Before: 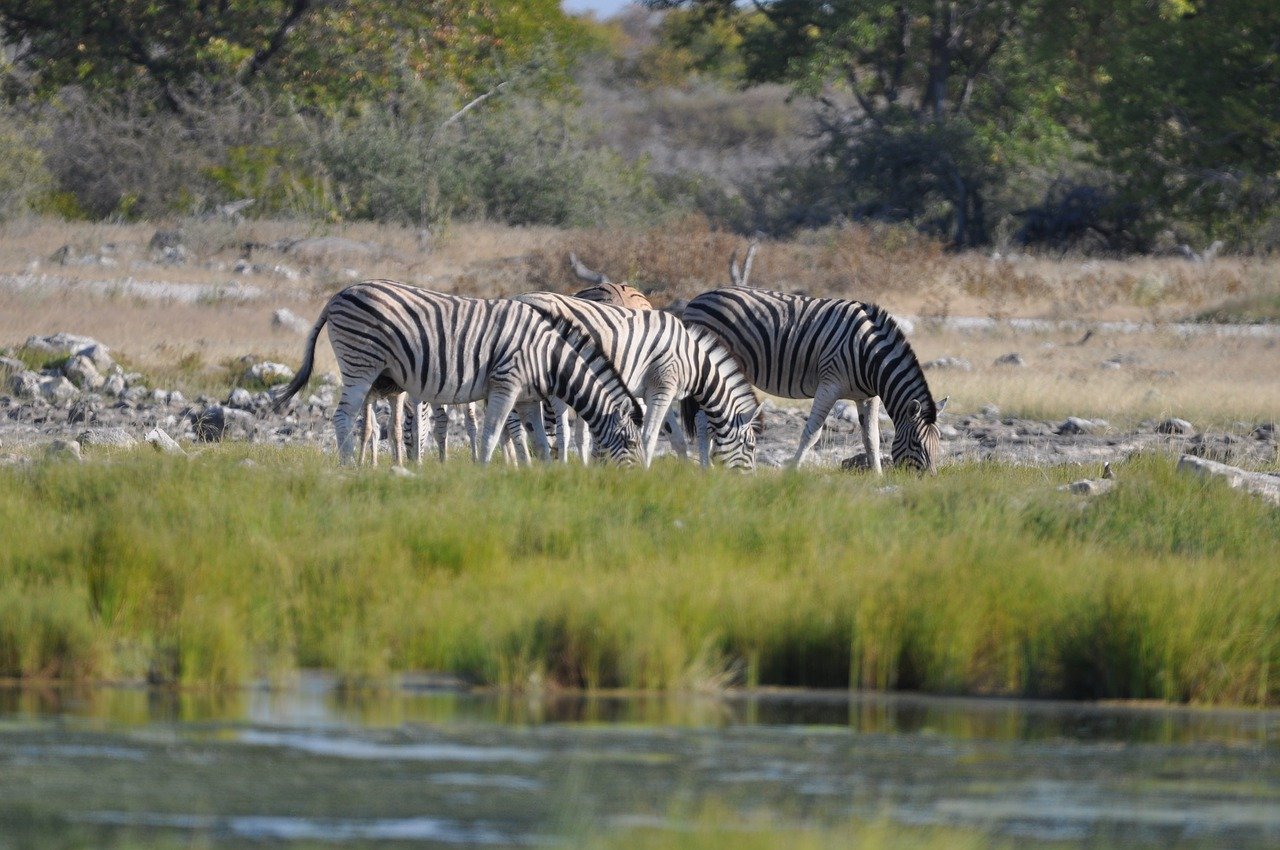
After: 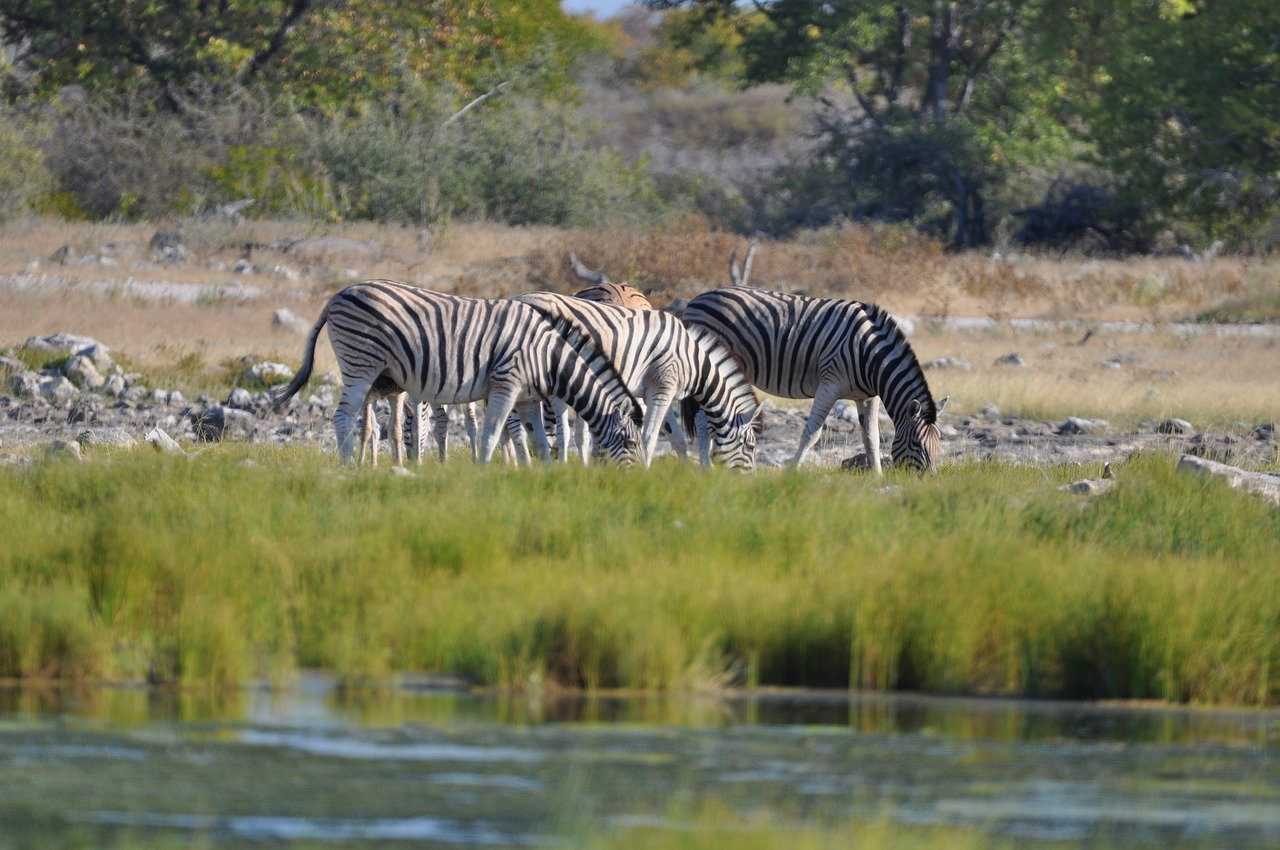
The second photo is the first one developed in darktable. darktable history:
shadows and highlights: soften with gaussian
velvia: on, module defaults
